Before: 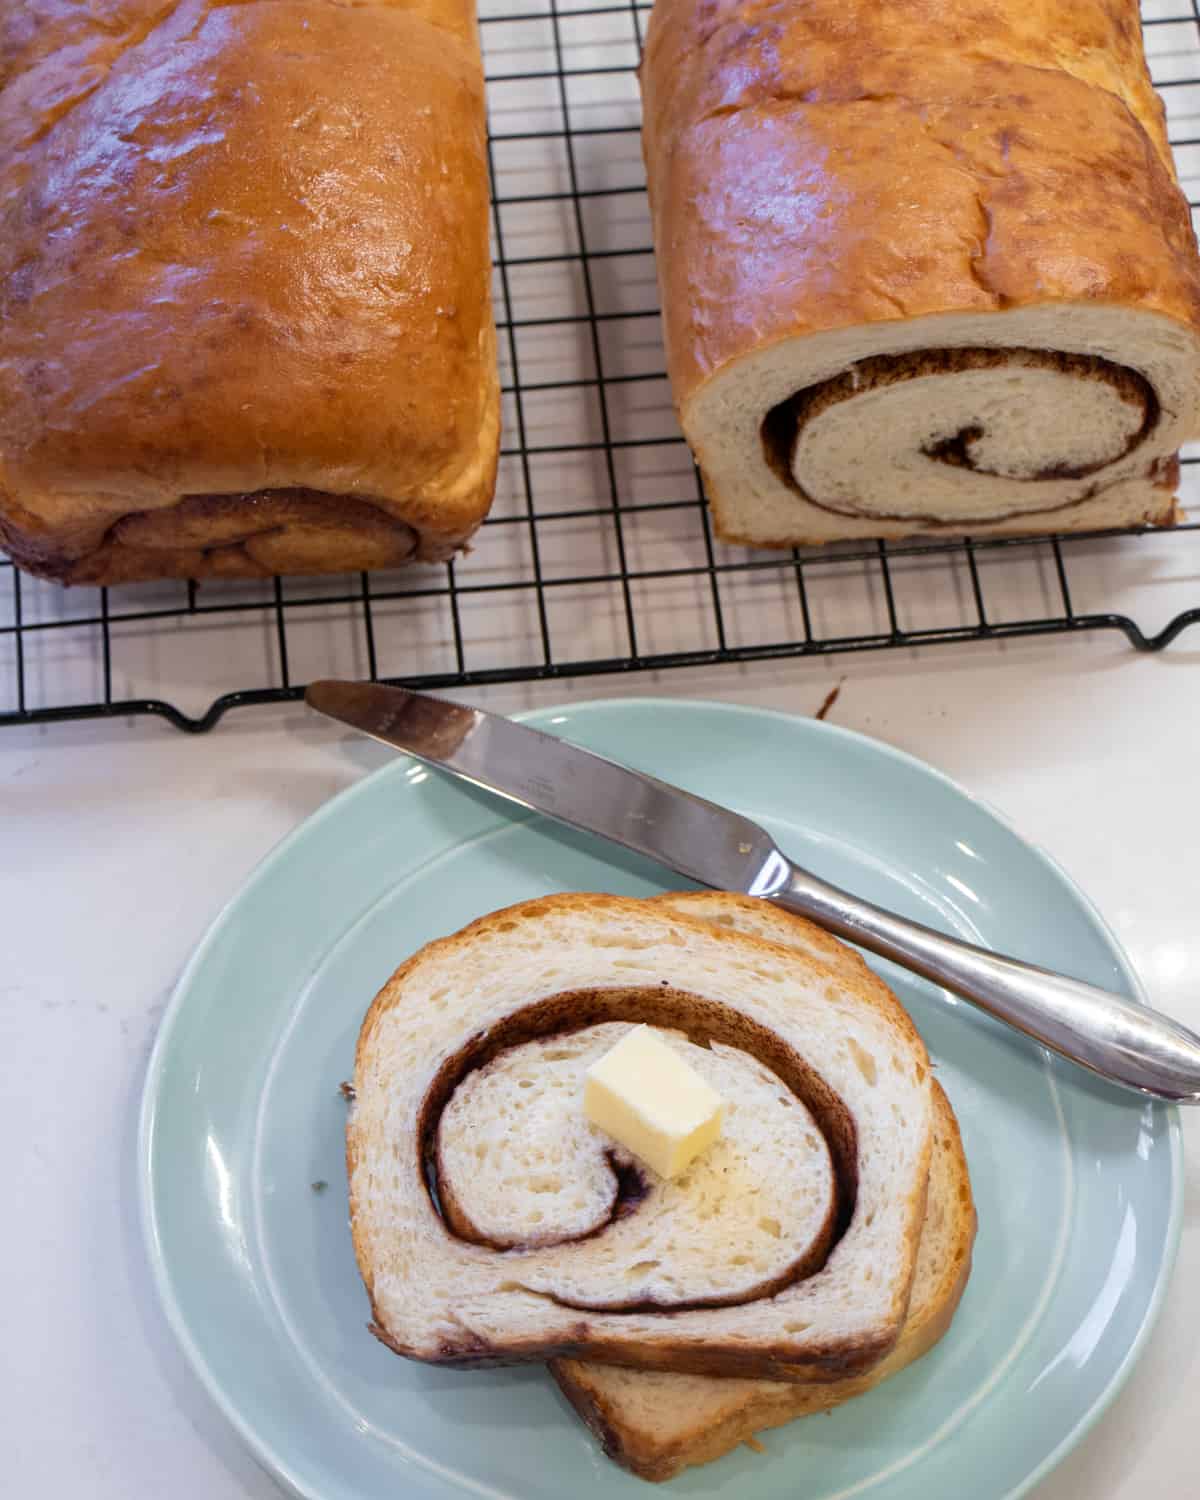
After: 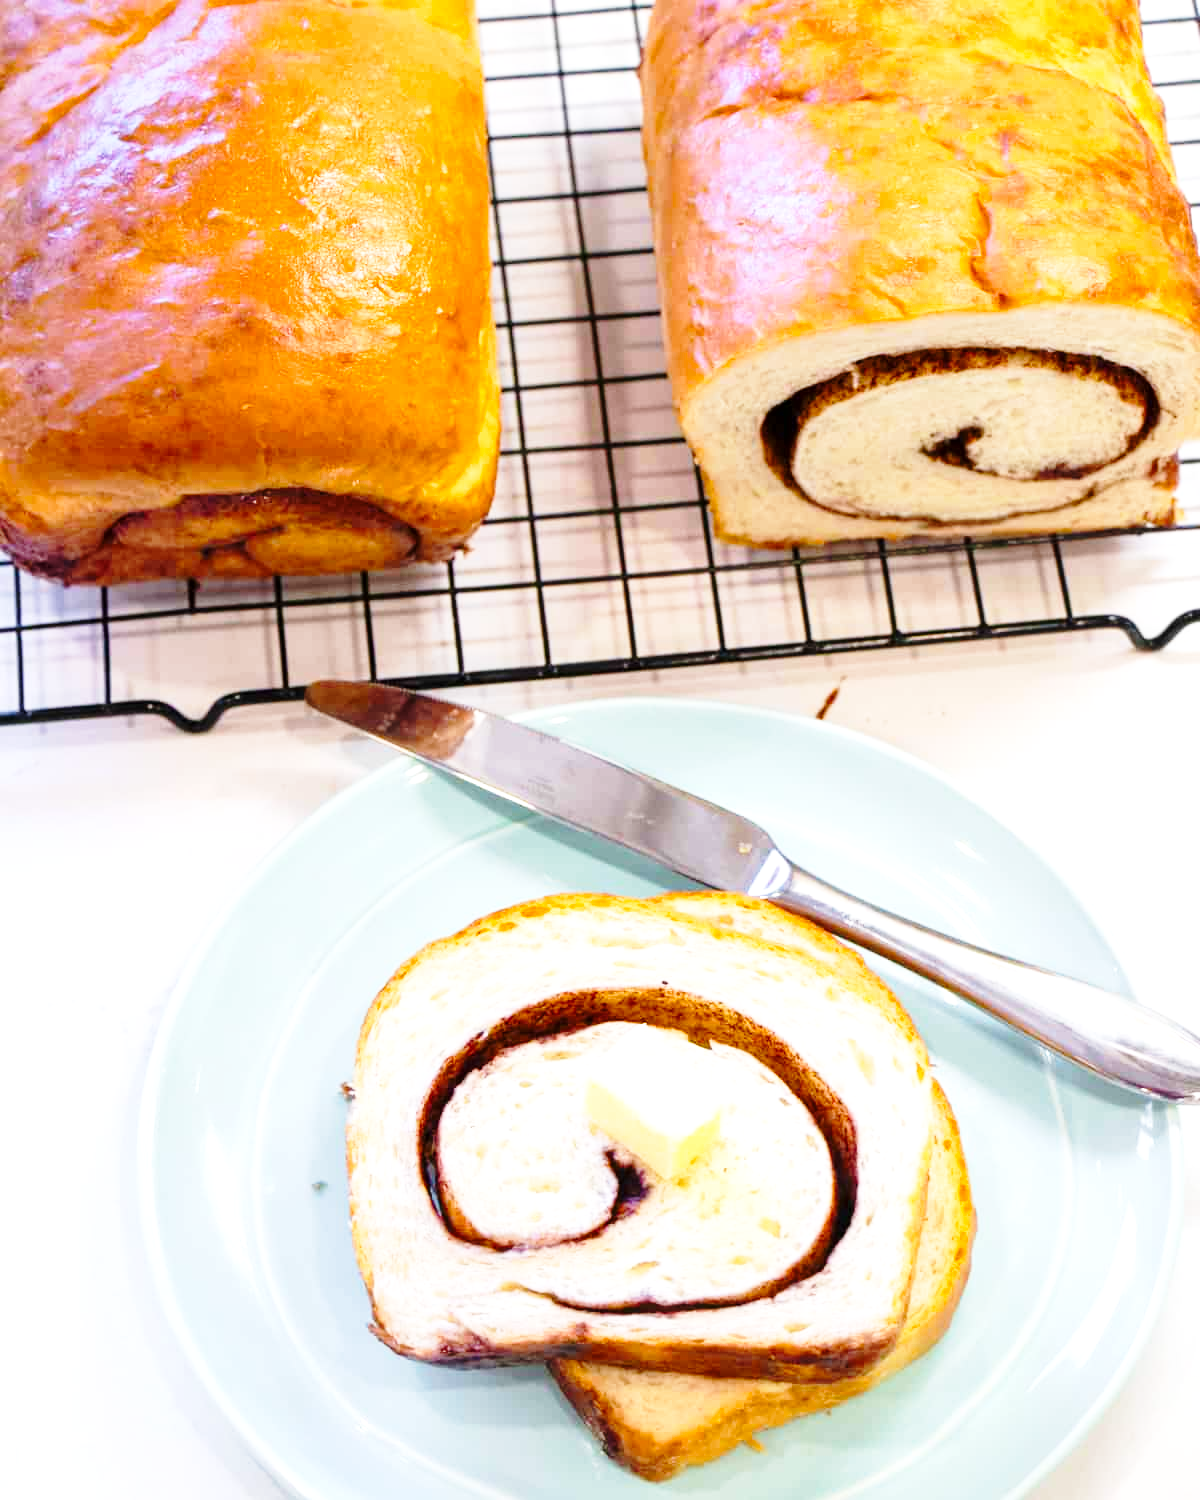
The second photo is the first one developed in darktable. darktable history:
exposure: exposure 0.746 EV, compensate highlight preservation false
base curve: curves: ch0 [(0, 0) (0.028, 0.03) (0.121, 0.232) (0.46, 0.748) (0.859, 0.968) (1, 1)], preserve colors none
color balance rgb: perceptual saturation grading › global saturation 19.852%, global vibrance 12.259%
